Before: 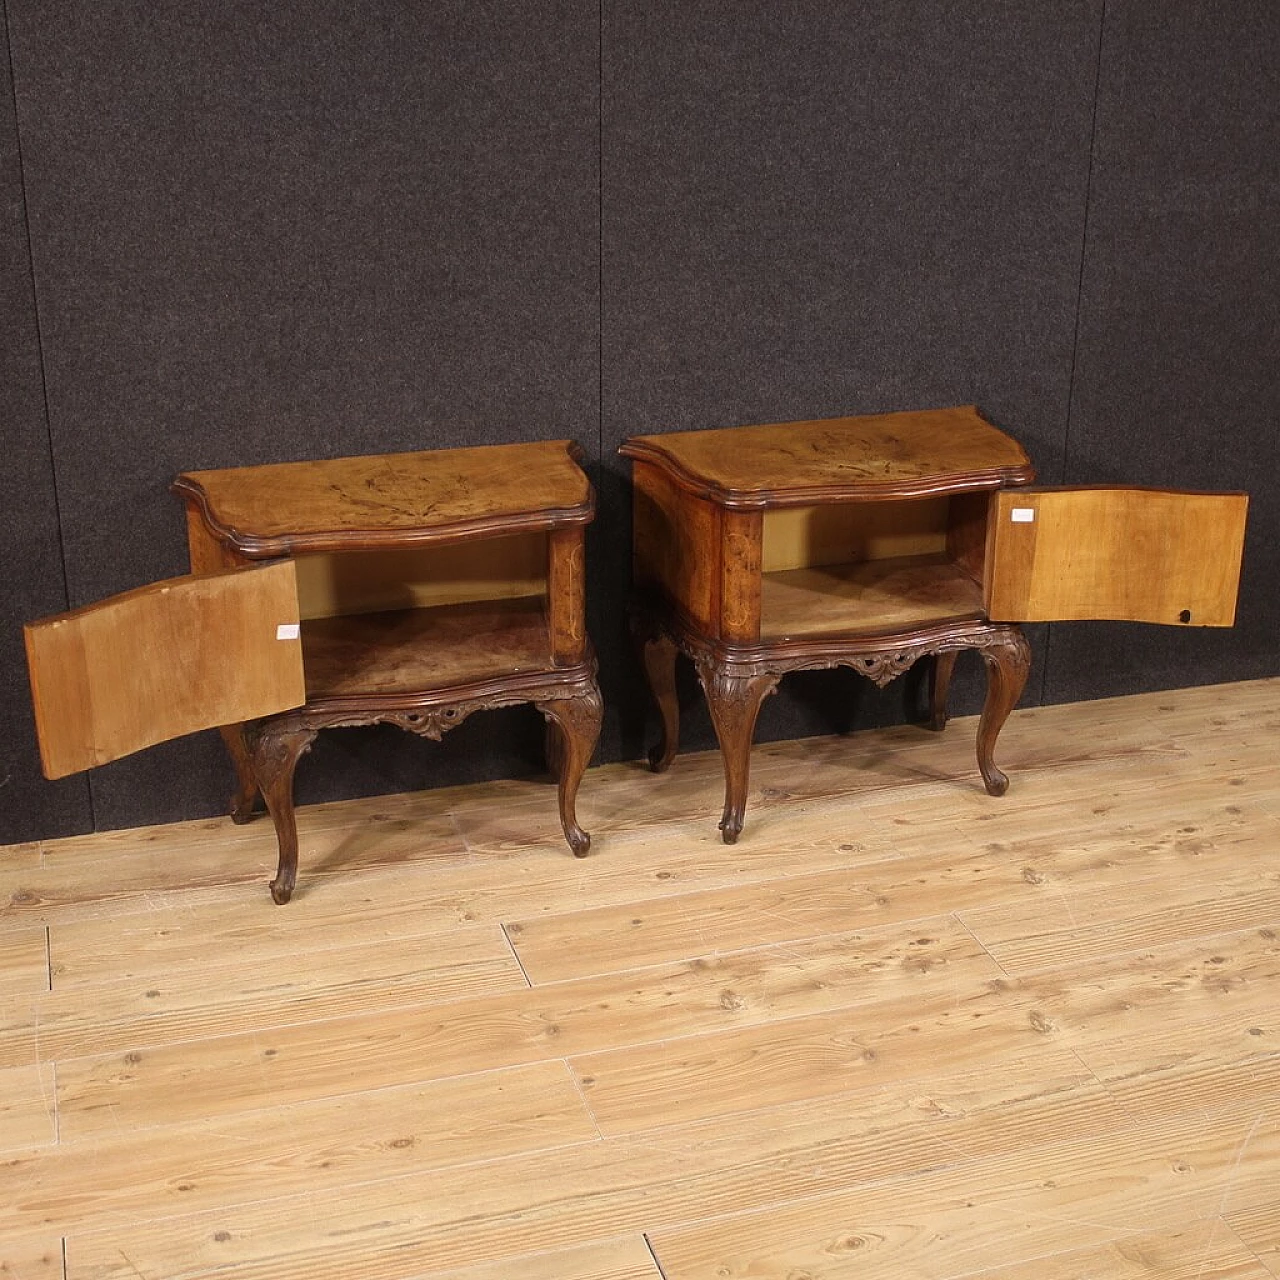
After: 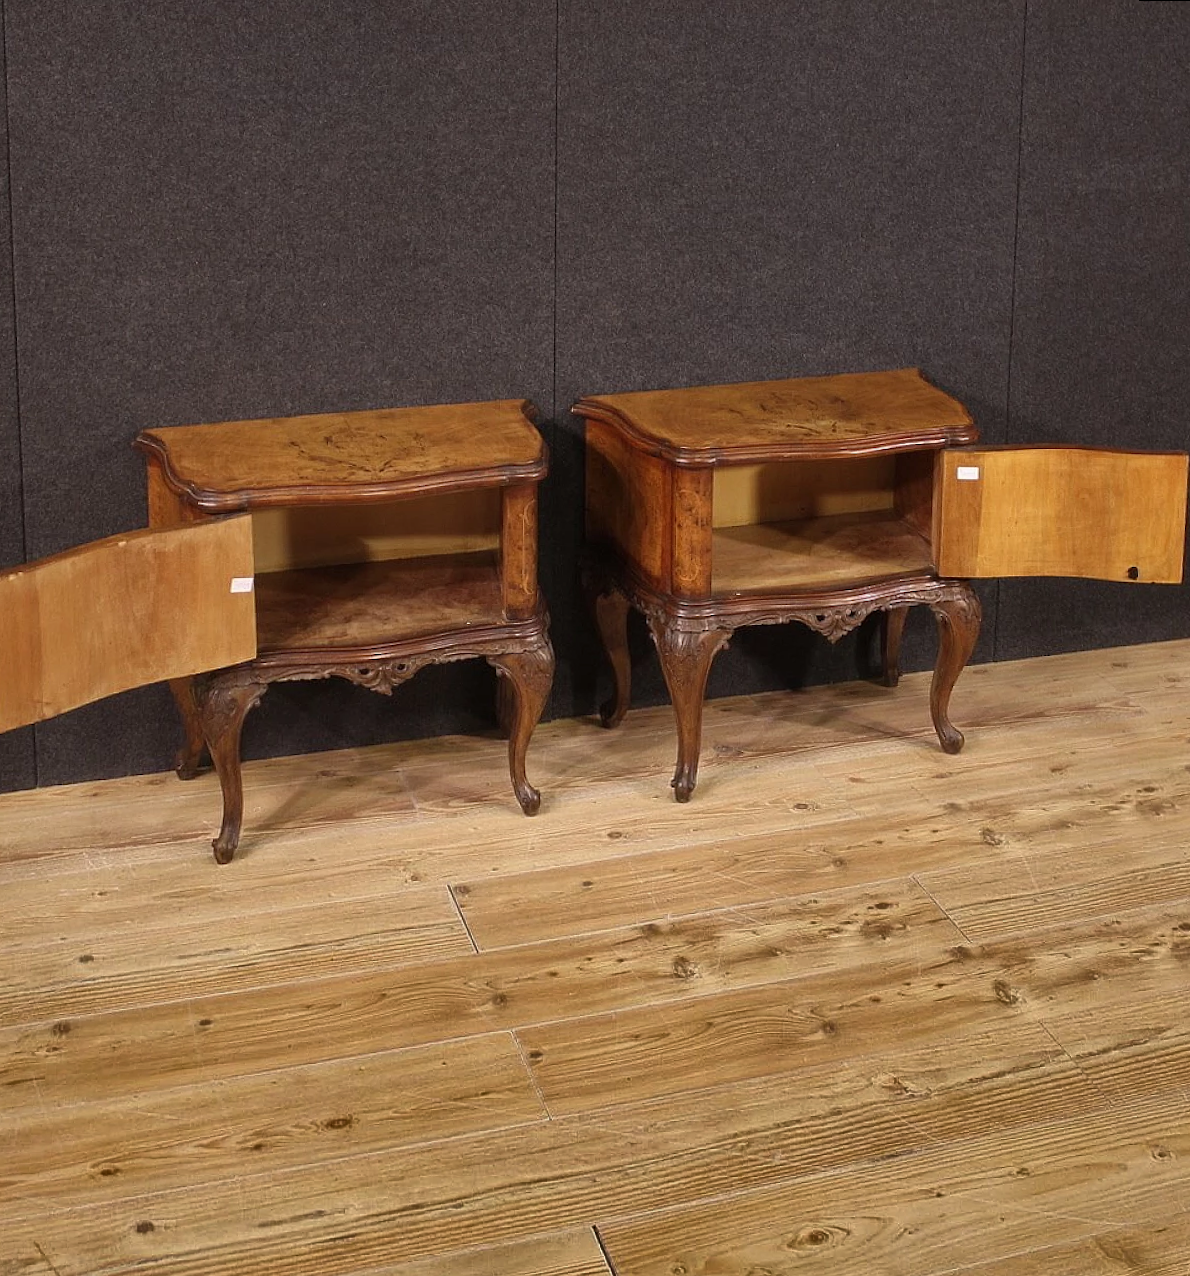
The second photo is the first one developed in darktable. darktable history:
rotate and perspective: rotation 0.215°, lens shift (vertical) -0.139, crop left 0.069, crop right 0.939, crop top 0.002, crop bottom 0.996
shadows and highlights: shadows 24.5, highlights -78.15, soften with gaussian
